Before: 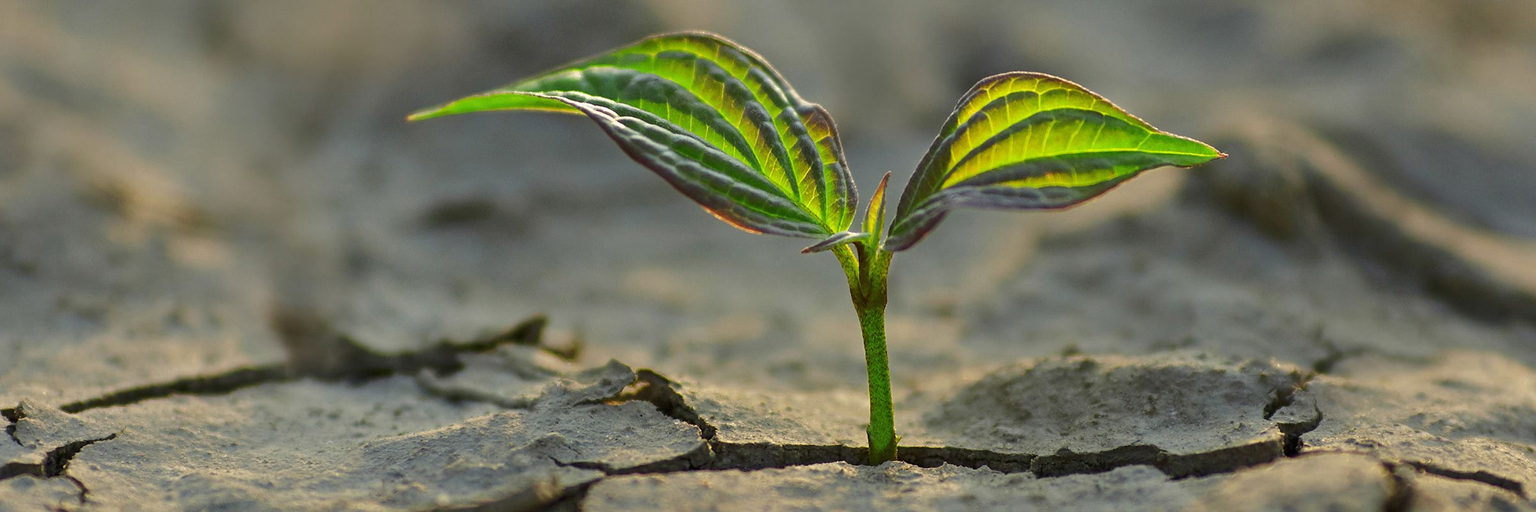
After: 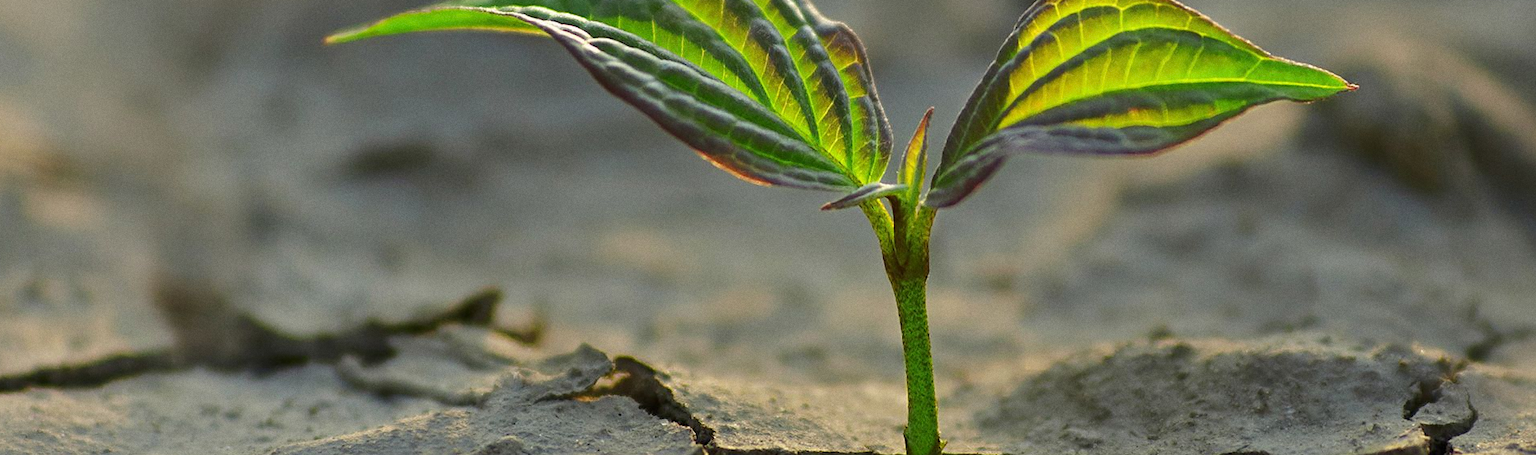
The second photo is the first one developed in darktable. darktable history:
crop: left 9.712%, top 16.928%, right 10.845%, bottom 12.332%
grain: coarseness 0.09 ISO, strength 16.61%
shadows and highlights: shadows -40.15, highlights 62.88, soften with gaussian
